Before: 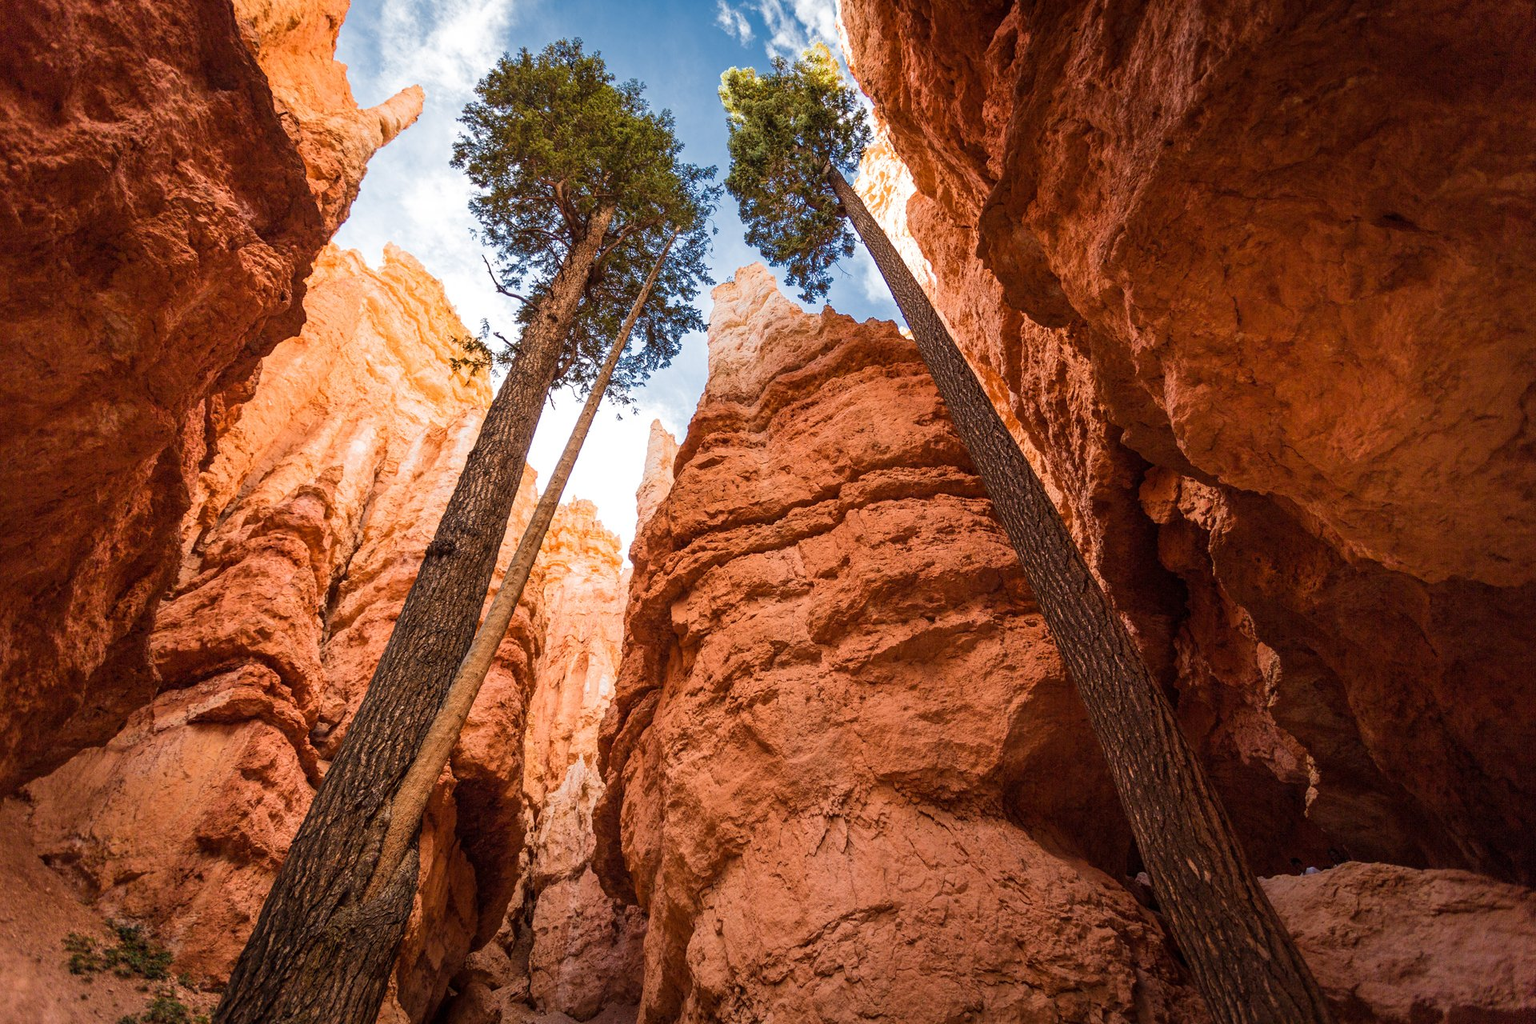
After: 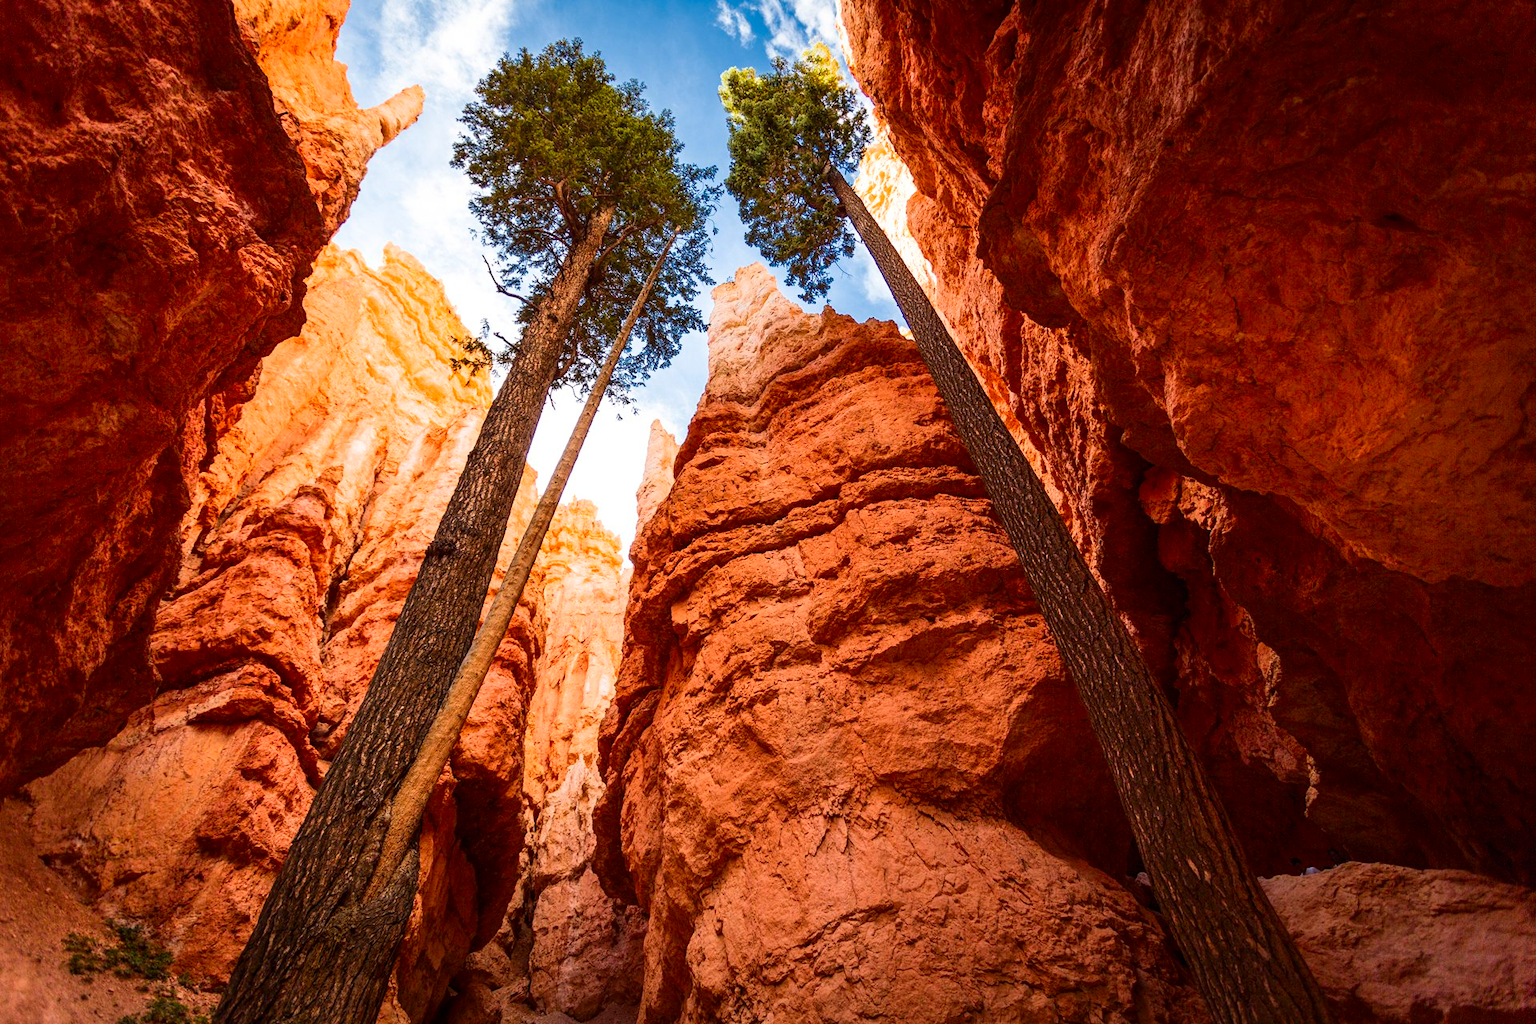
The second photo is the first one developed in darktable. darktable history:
contrast brightness saturation: contrast 0.169, saturation 0.321
